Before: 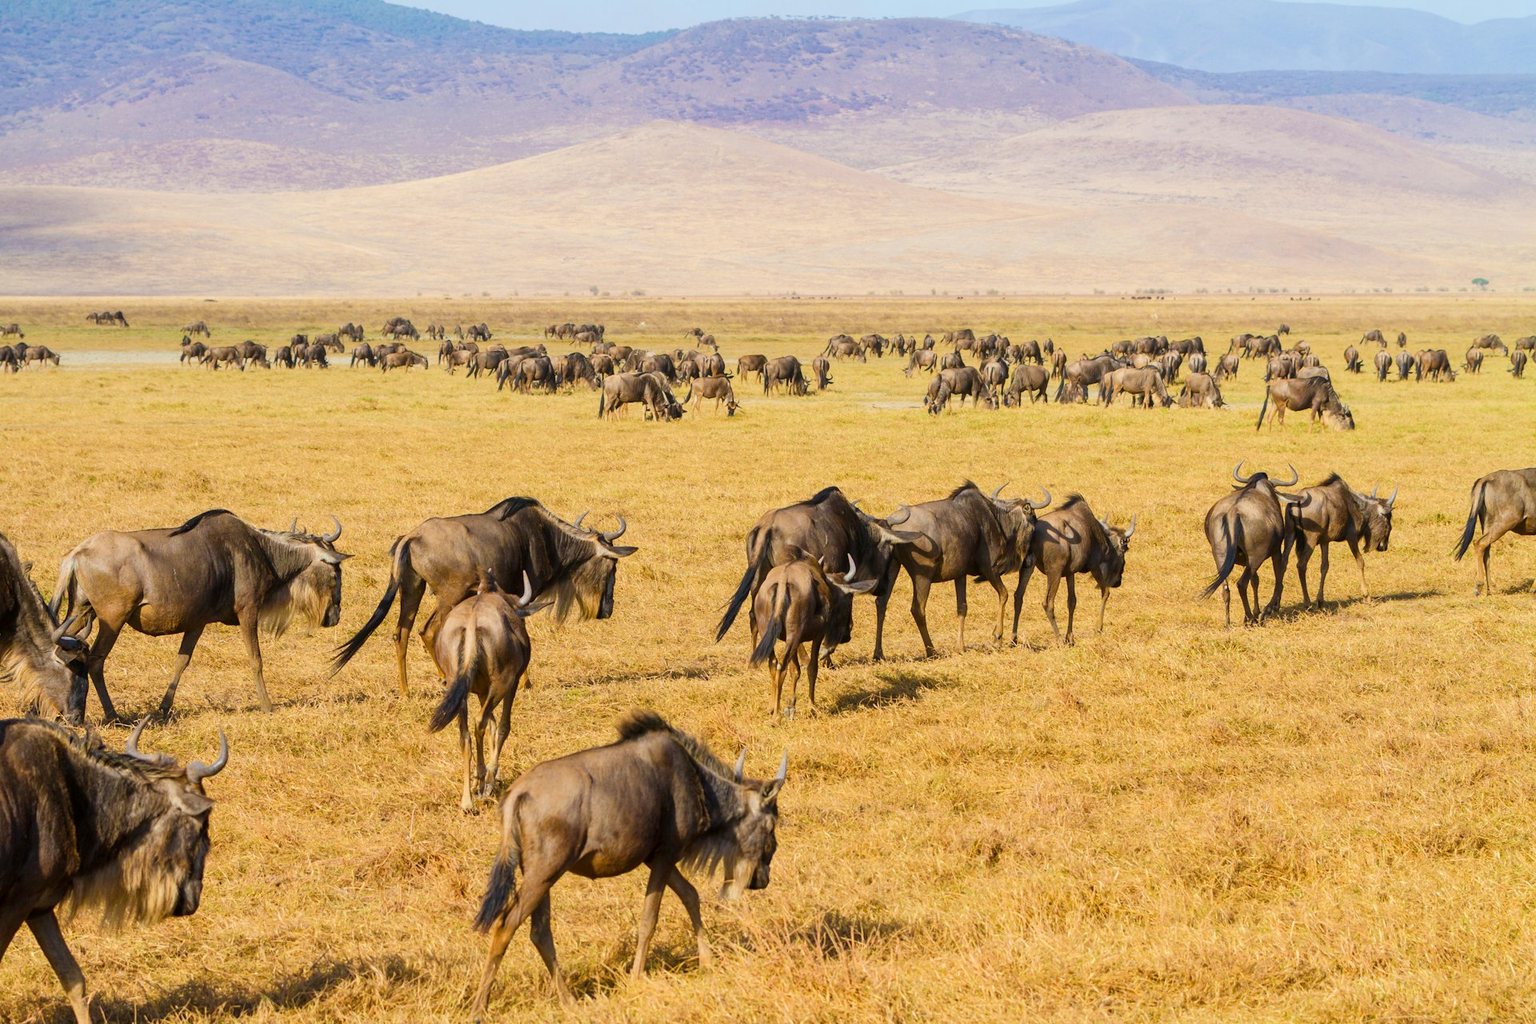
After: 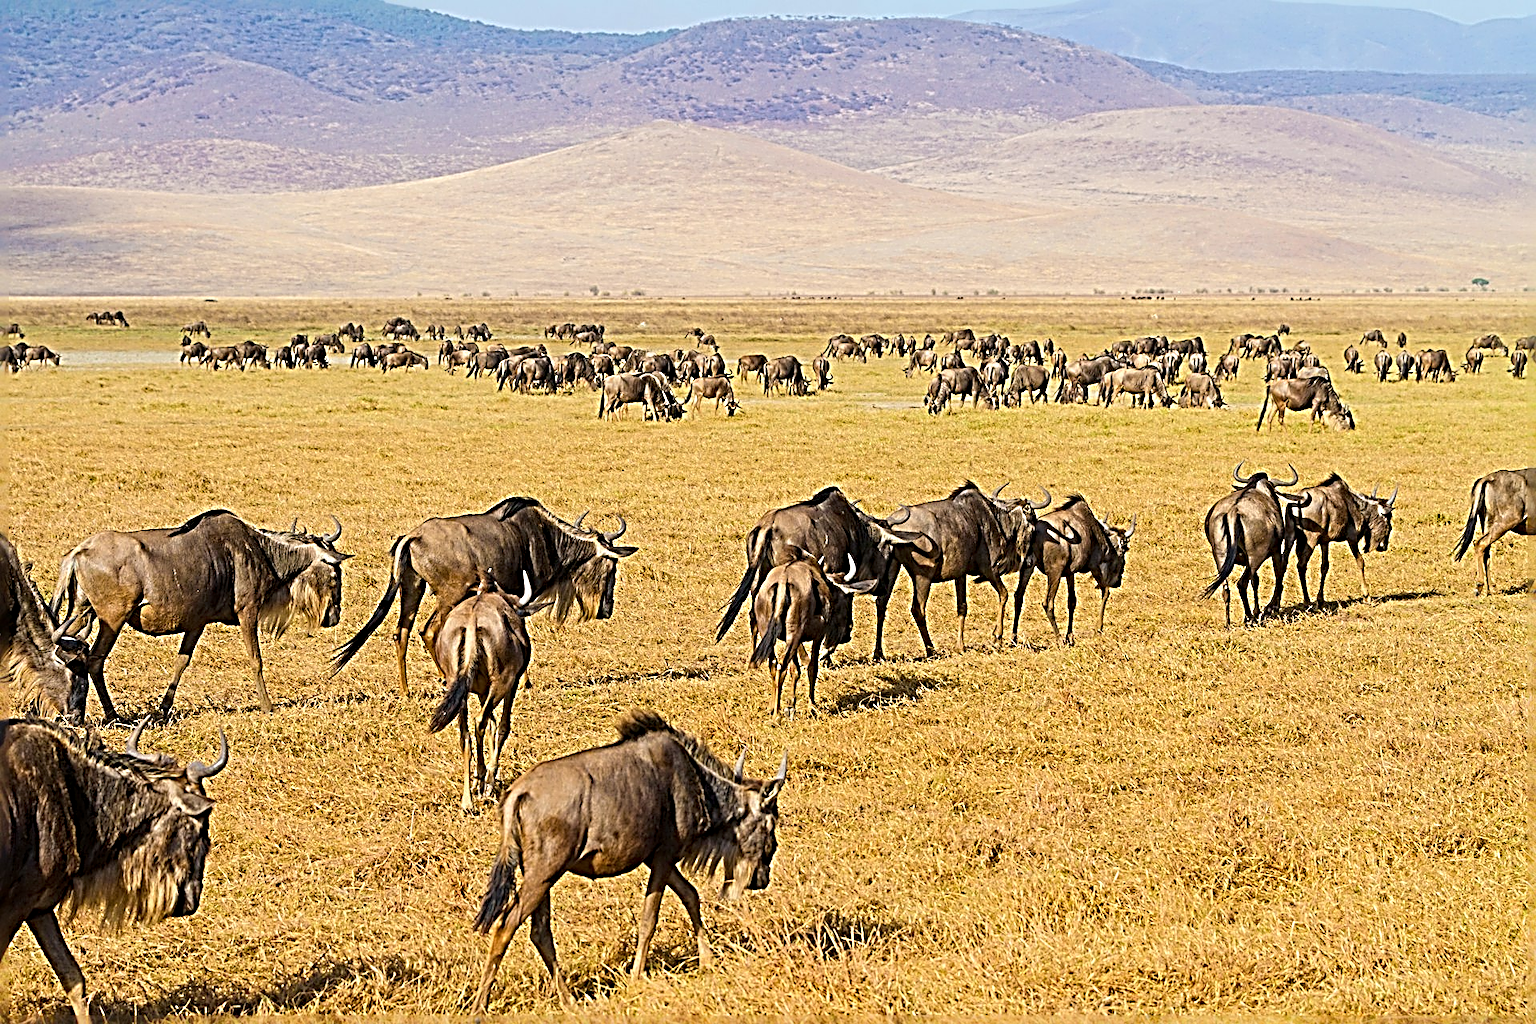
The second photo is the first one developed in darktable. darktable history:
sharpen: radius 4.006, amount 1.988
